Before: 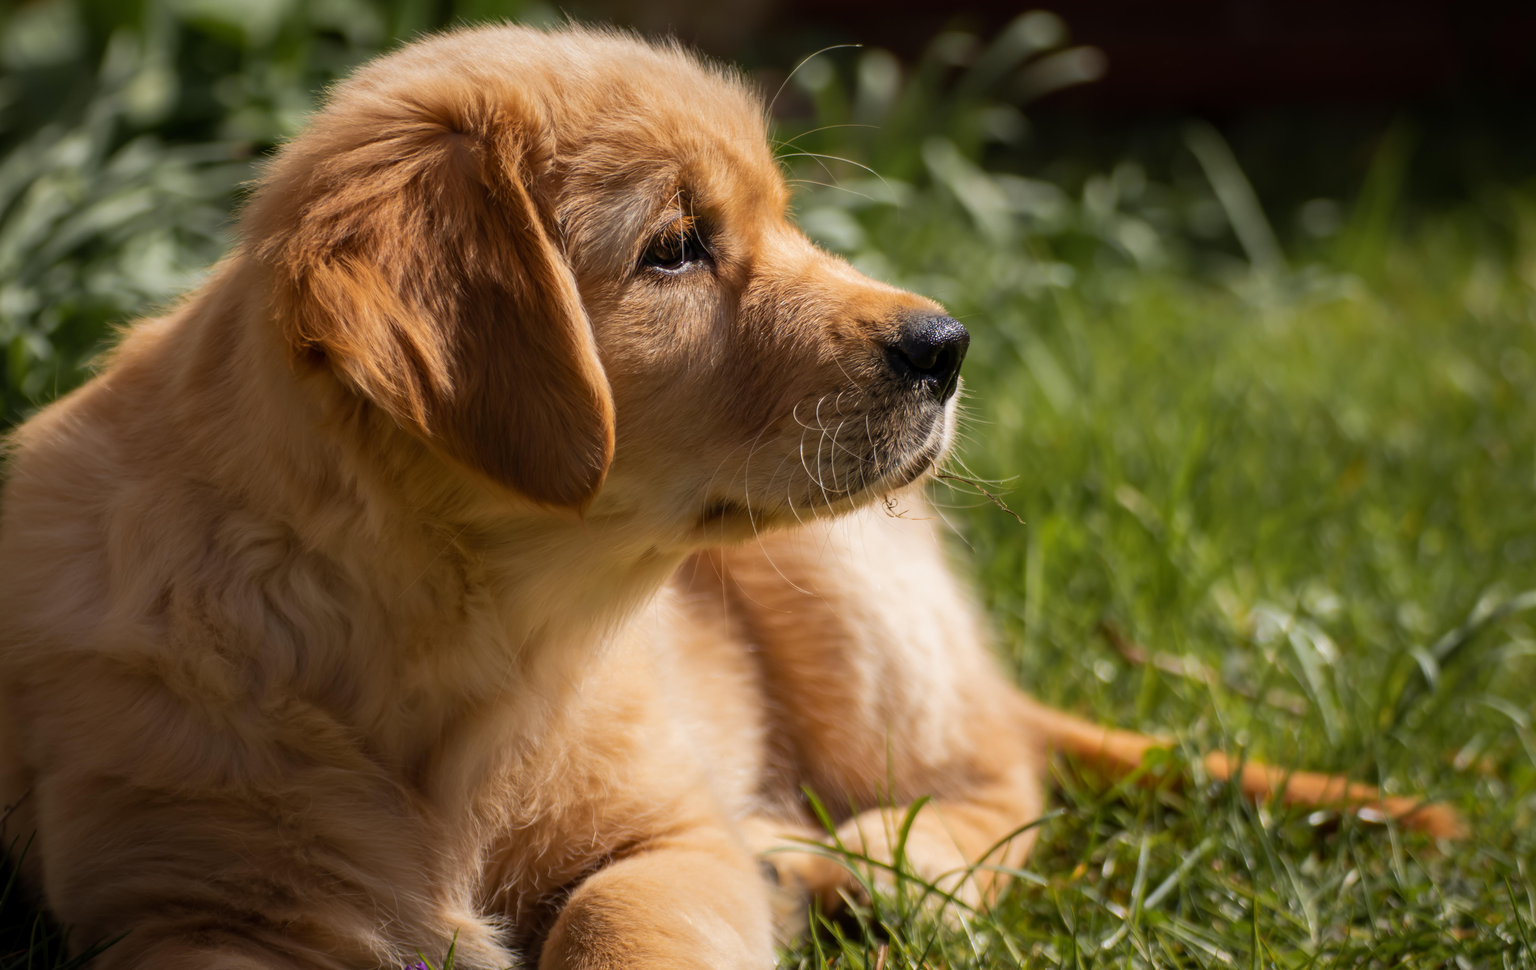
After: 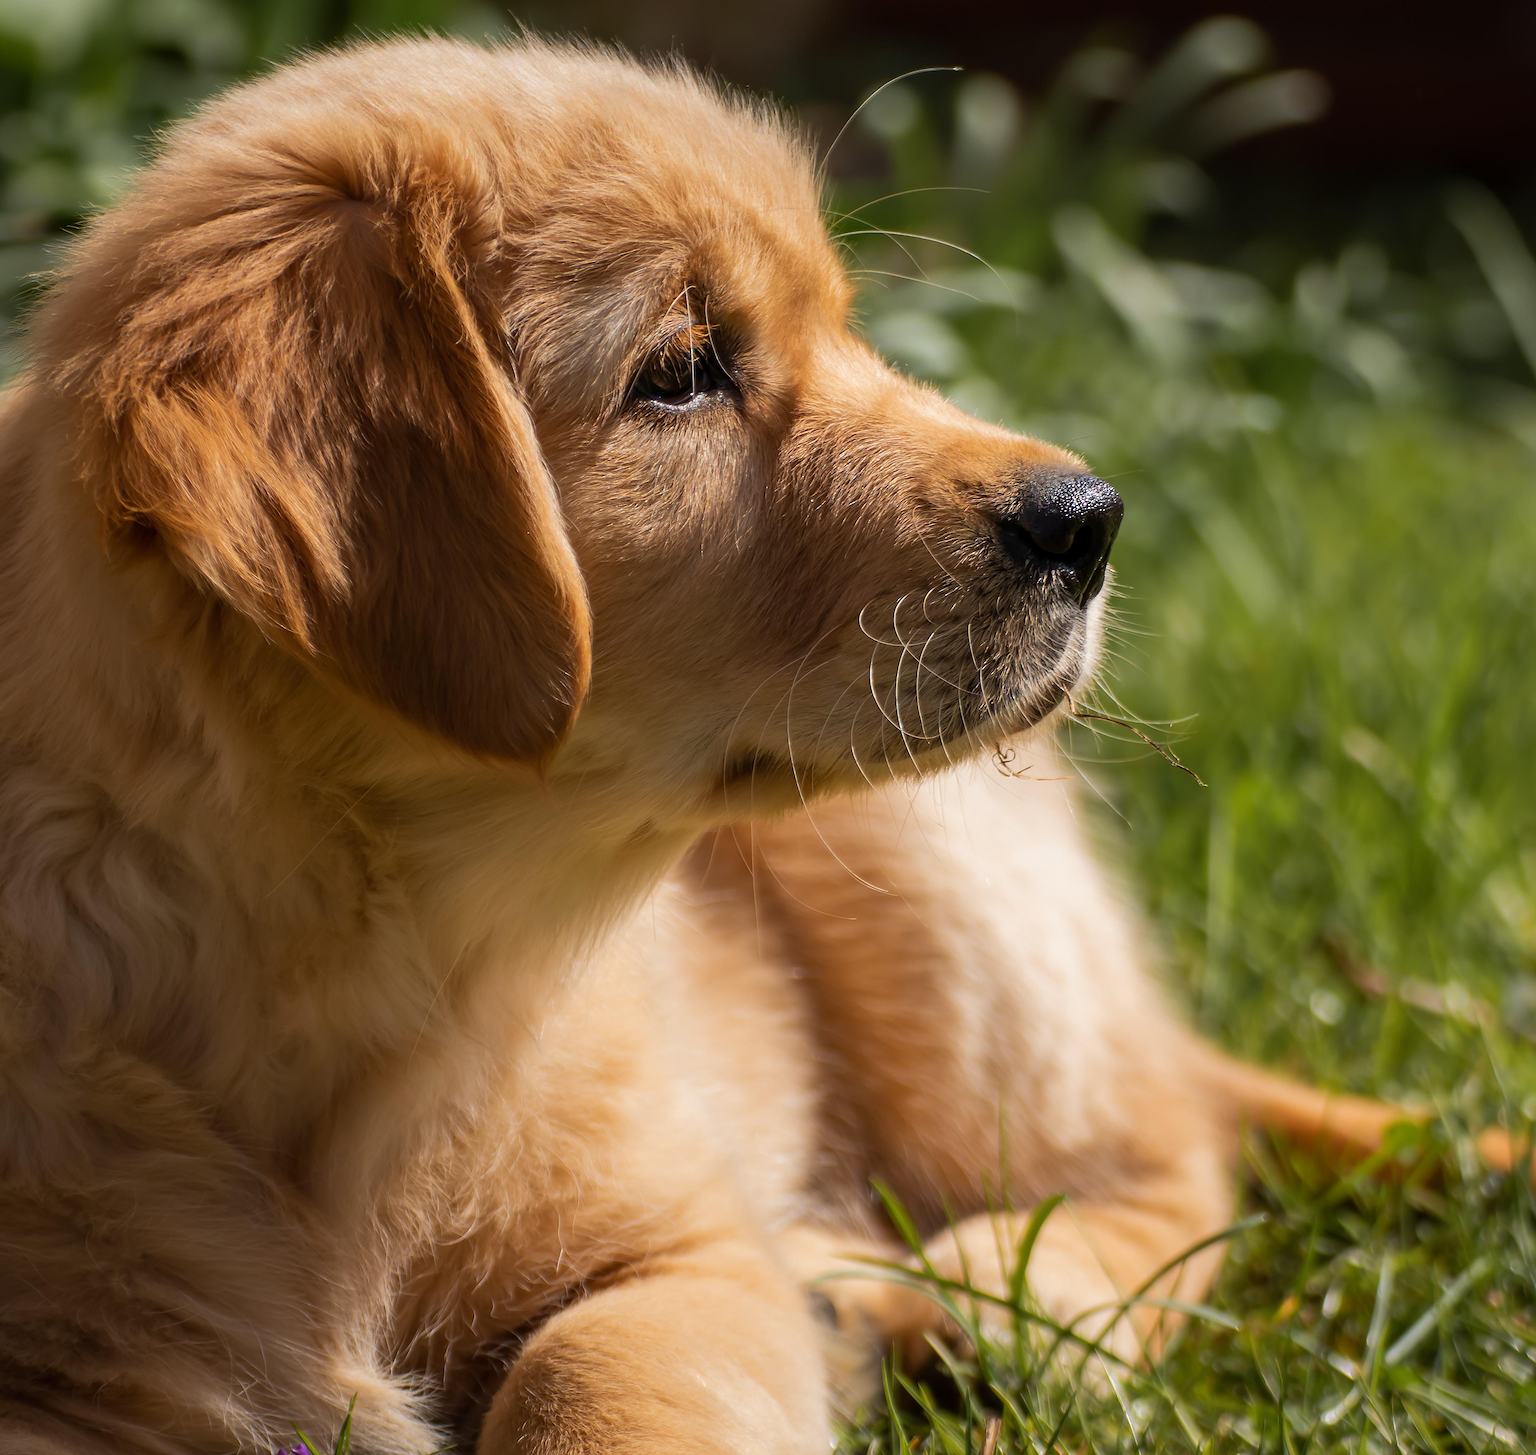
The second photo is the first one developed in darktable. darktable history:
sharpen: radius 1.395, amount 1.237, threshold 0.668
crop and rotate: left 14.4%, right 18.944%
